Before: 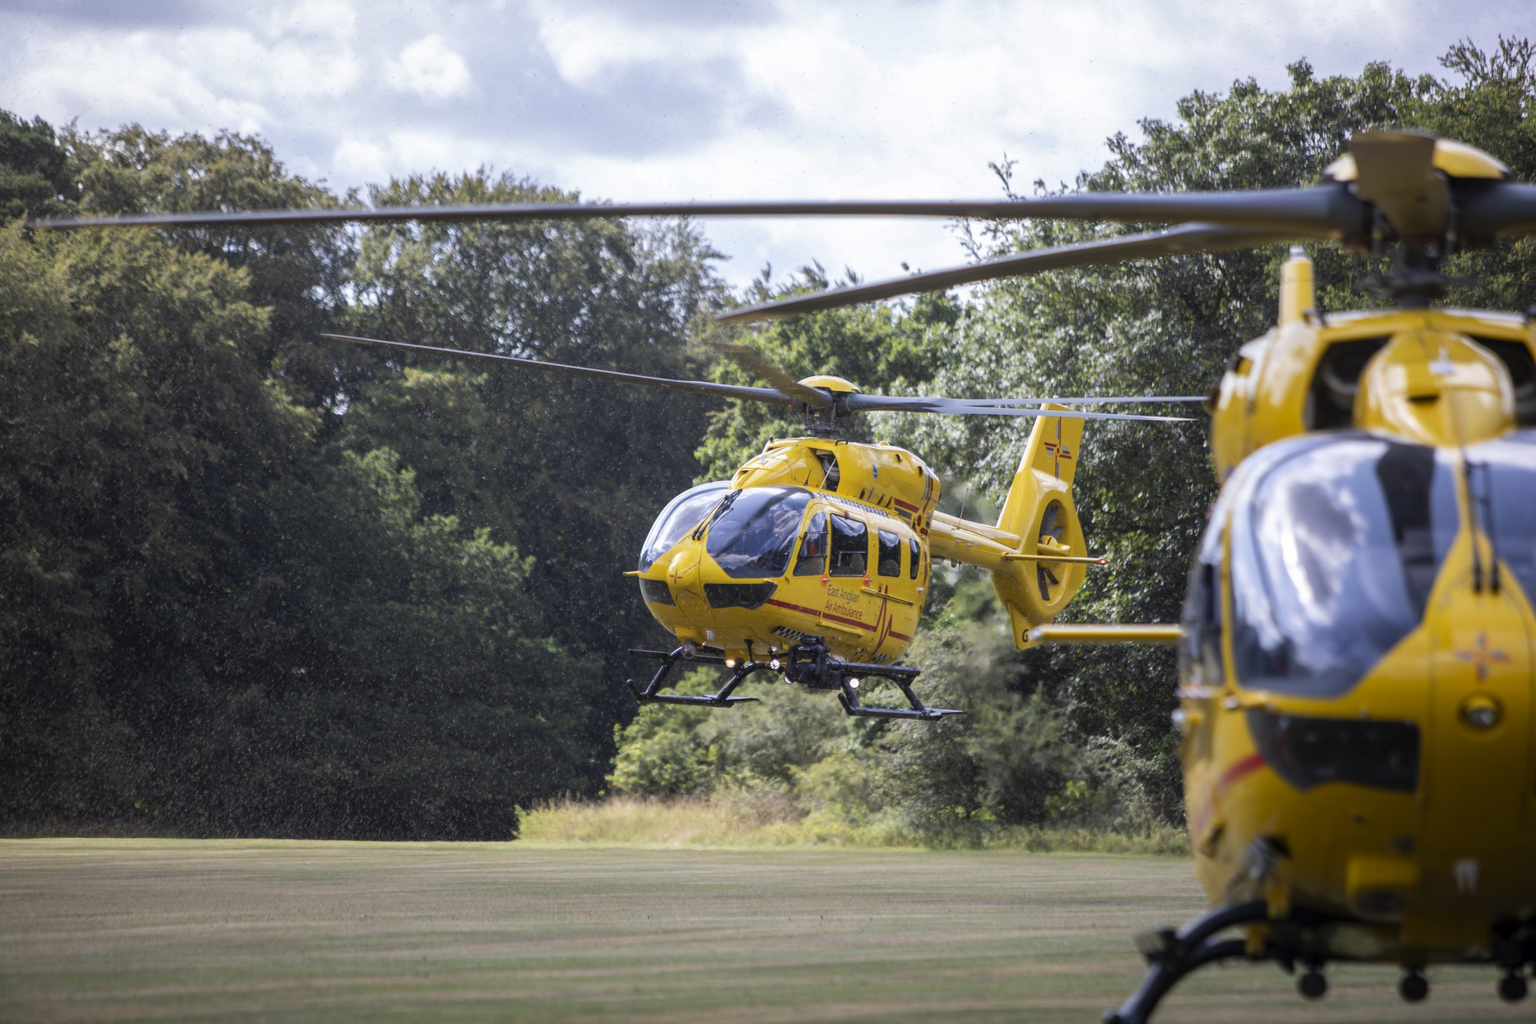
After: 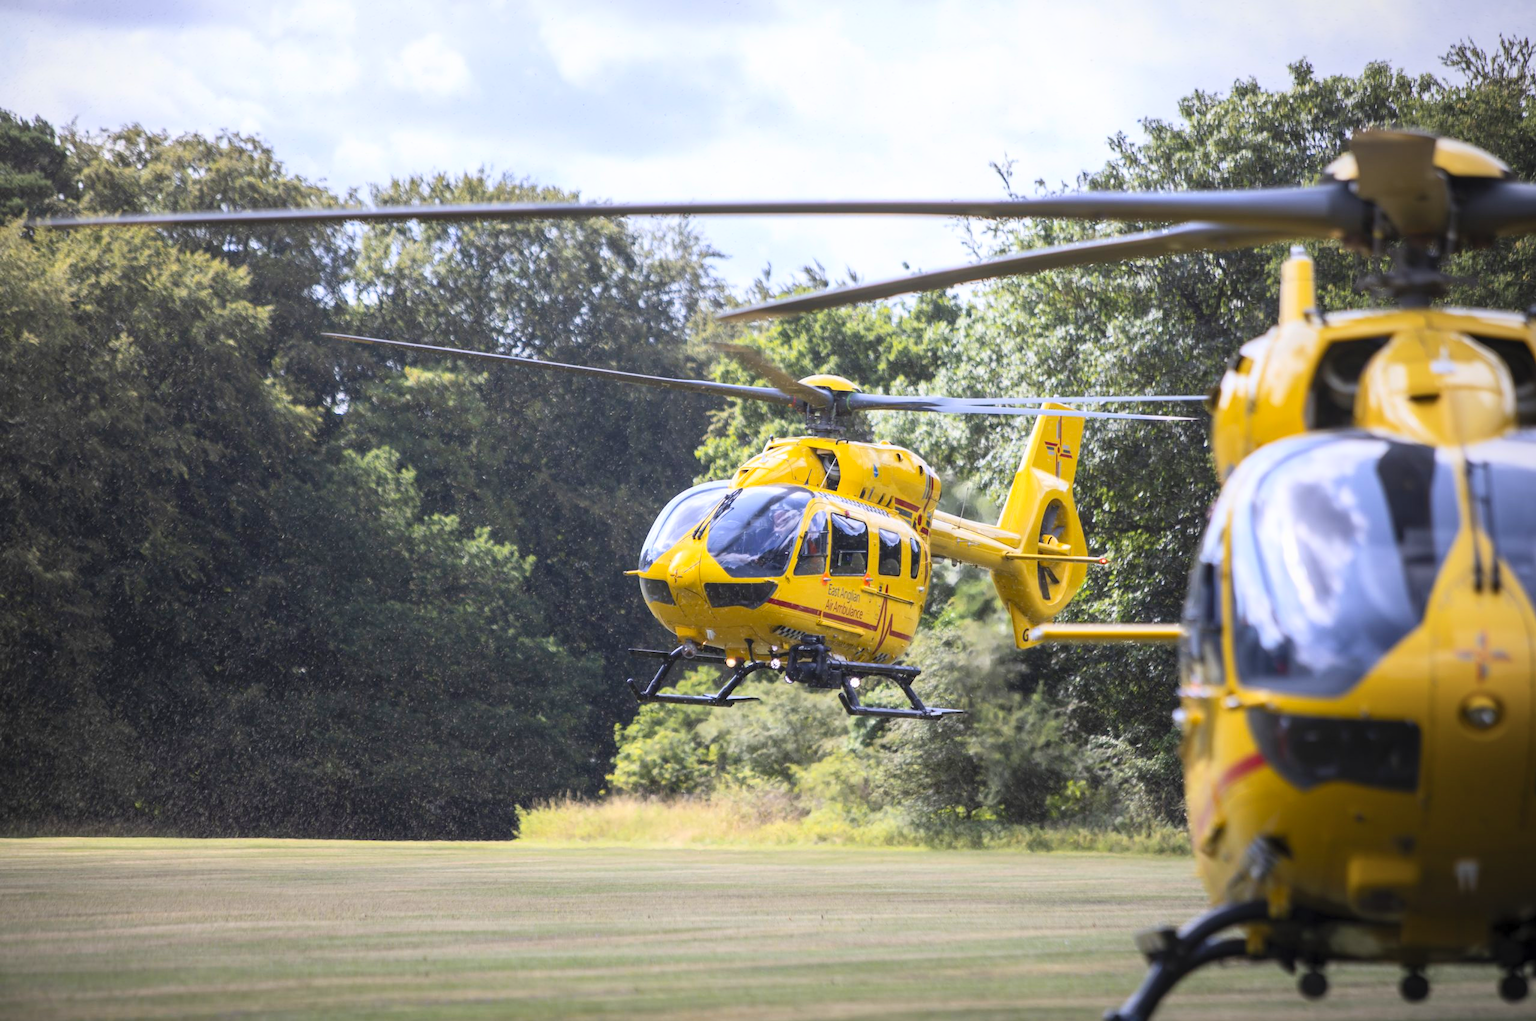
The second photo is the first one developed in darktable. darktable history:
vignetting: fall-off radius 94.61%, center (-0.15, 0.019)
contrast brightness saturation: contrast 0.238, brightness 0.264, saturation 0.389
crop: top 0.161%, bottom 0.109%
color zones: curves: ch2 [(0, 0.5) (0.084, 0.497) (0.323, 0.335) (0.4, 0.497) (1, 0.5)], mix -94.59%
